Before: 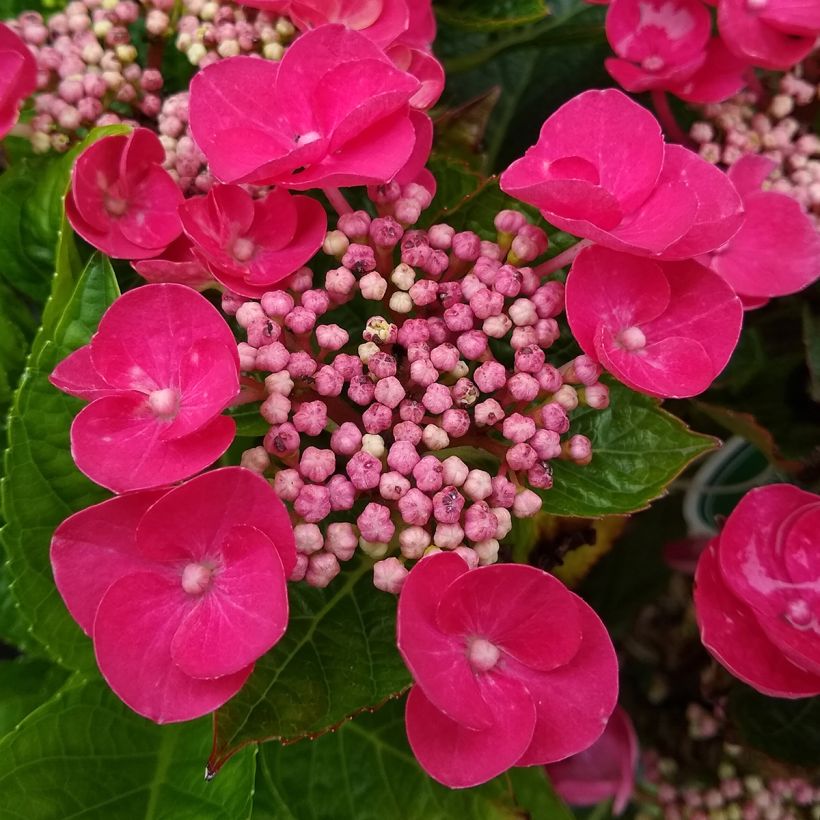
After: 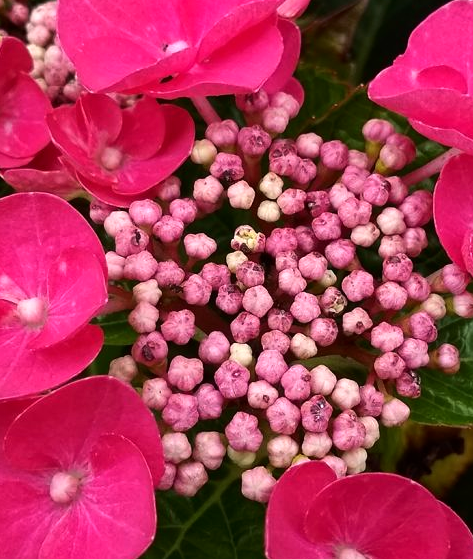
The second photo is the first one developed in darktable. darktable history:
tone equalizer: -8 EV -0.417 EV, -7 EV -0.389 EV, -6 EV -0.333 EV, -5 EV -0.222 EV, -3 EV 0.222 EV, -2 EV 0.333 EV, -1 EV 0.389 EV, +0 EV 0.417 EV, edges refinement/feathering 500, mask exposure compensation -1.57 EV, preserve details no
shadows and highlights: shadows -30, highlights 30
crop: left 16.202%, top 11.208%, right 26.045%, bottom 20.557%
